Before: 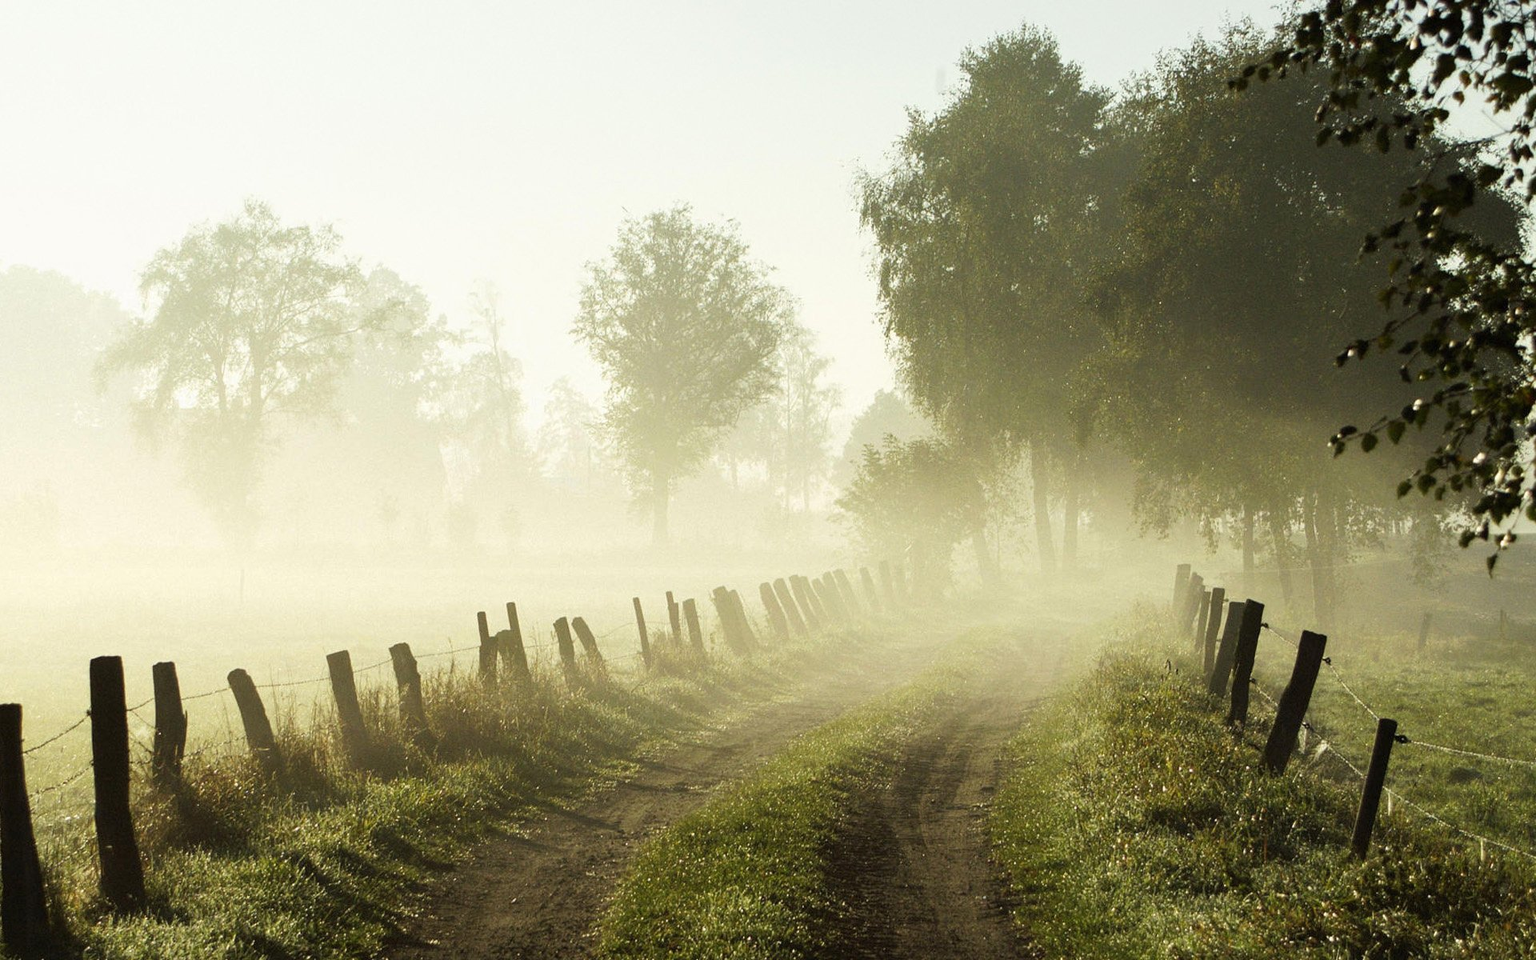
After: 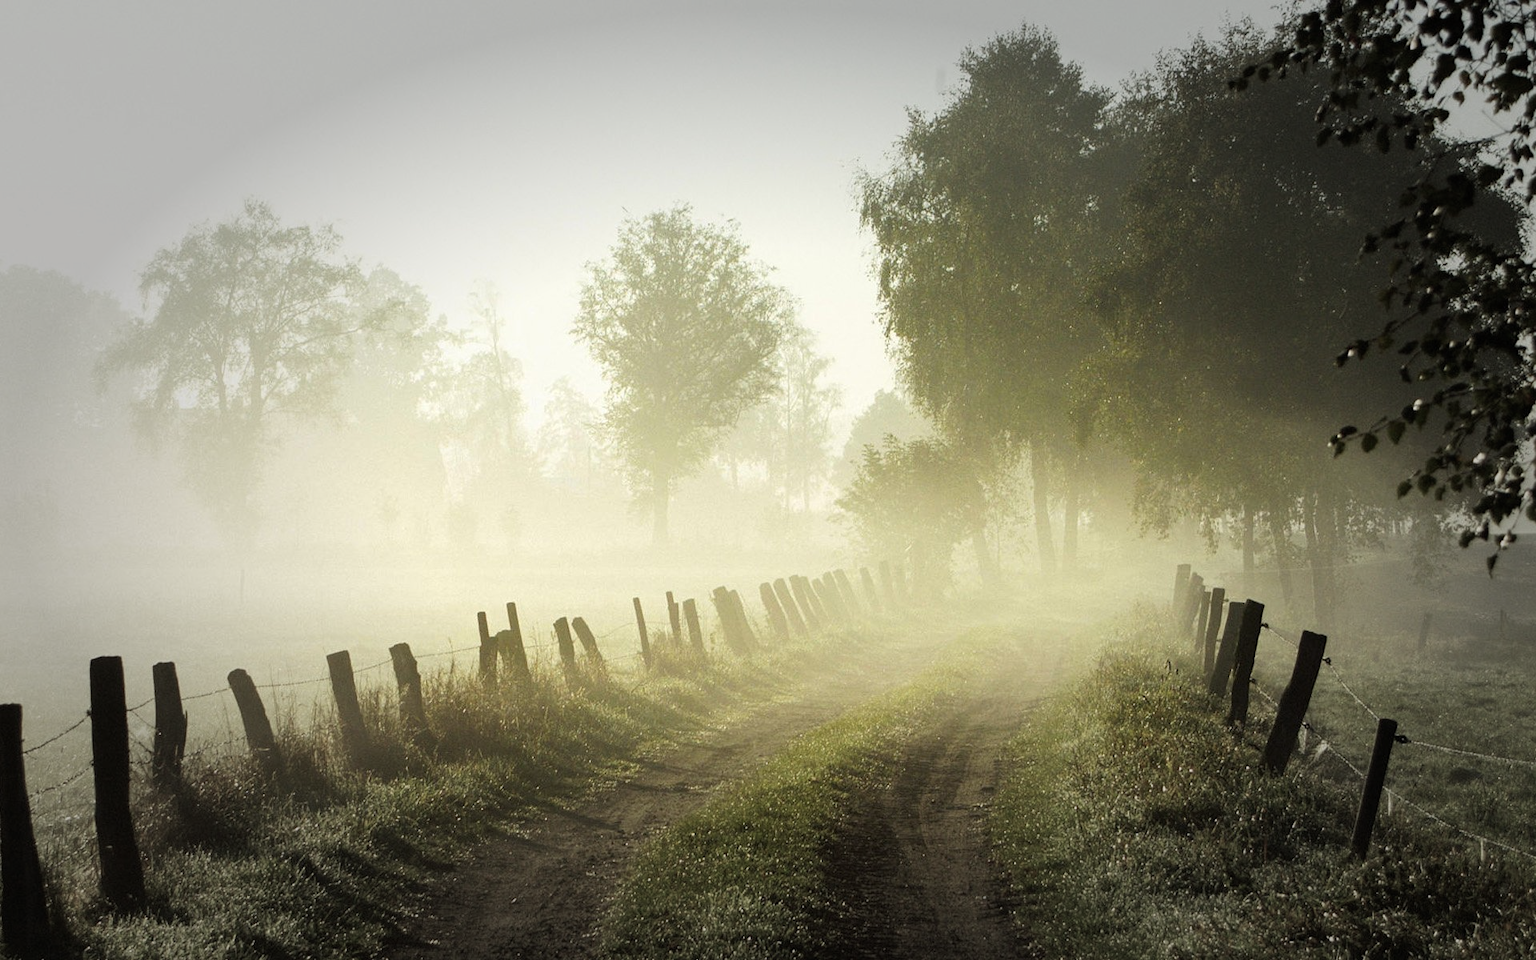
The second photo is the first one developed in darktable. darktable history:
vignetting: fall-off start 48.41%, automatic ratio true, width/height ratio 1.29, unbound false
